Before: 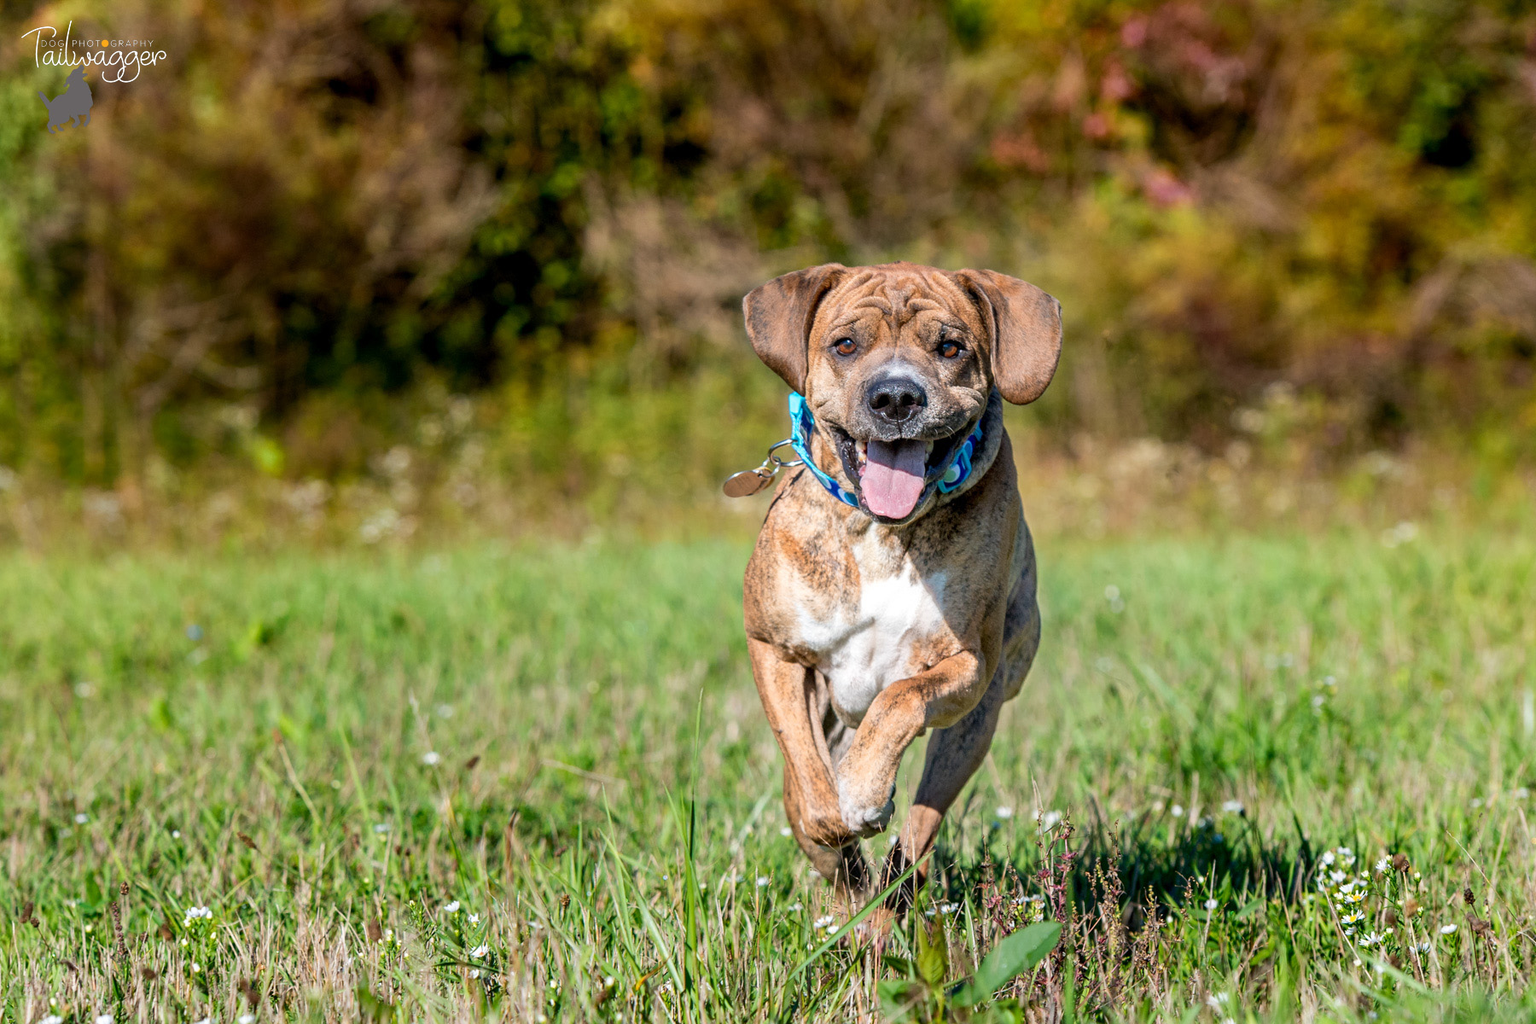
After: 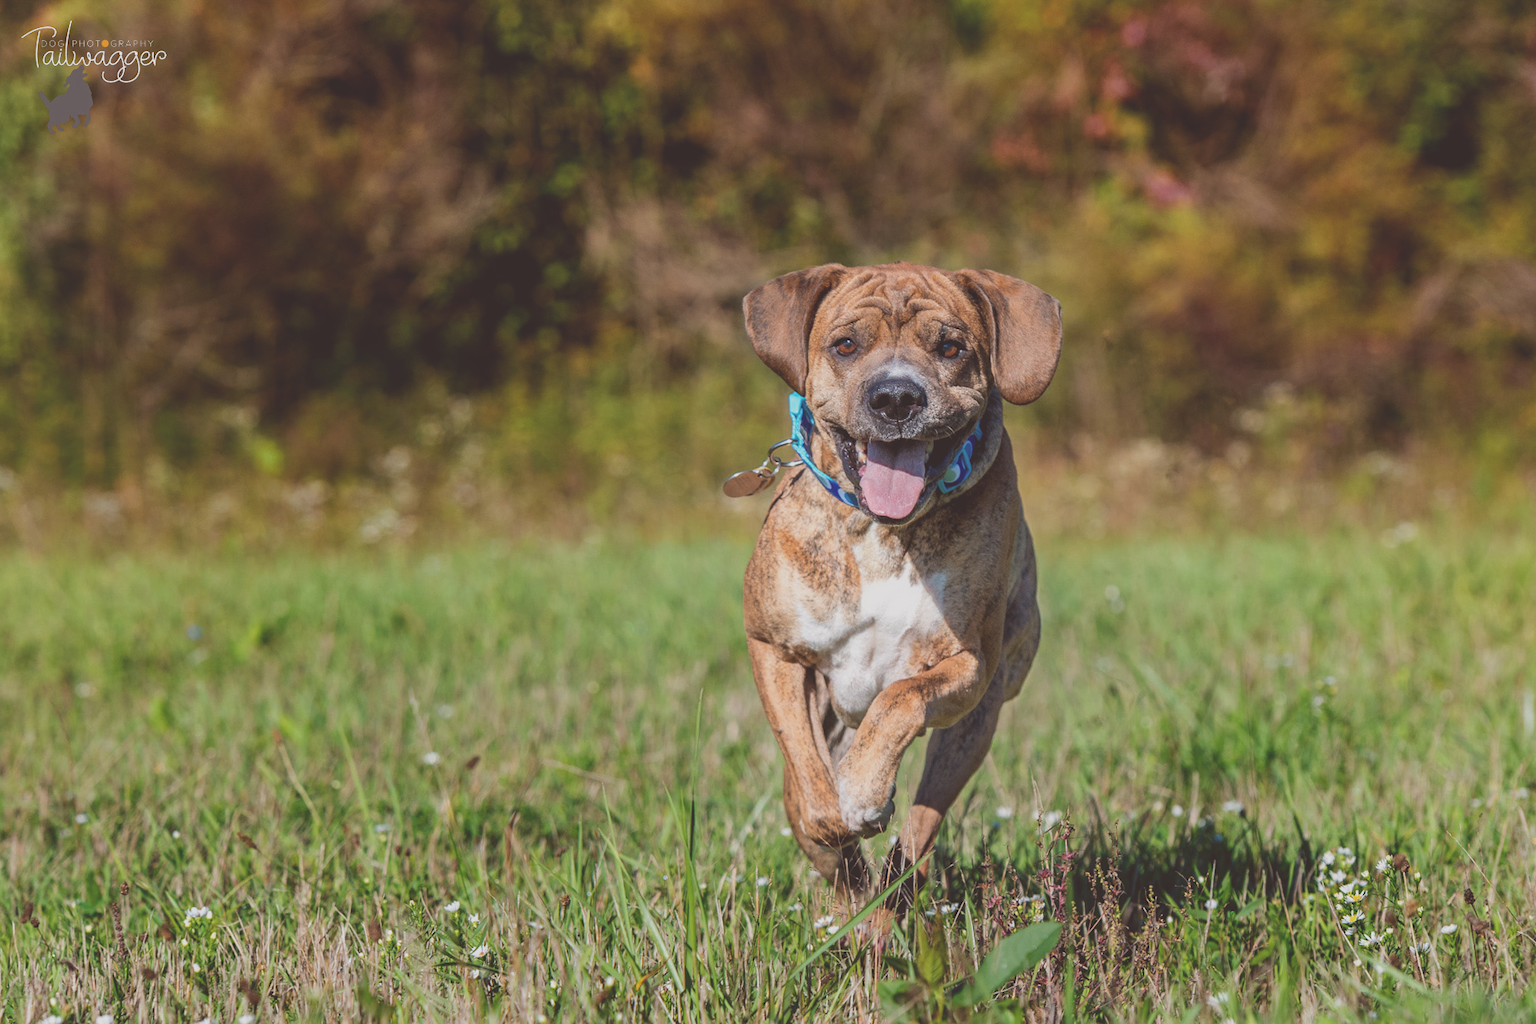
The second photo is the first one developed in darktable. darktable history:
color balance: mode lift, gamma, gain (sRGB), lift [1, 1.049, 1, 1]
exposure: black level correction -0.036, exposure -0.497 EV, compensate highlight preservation false
